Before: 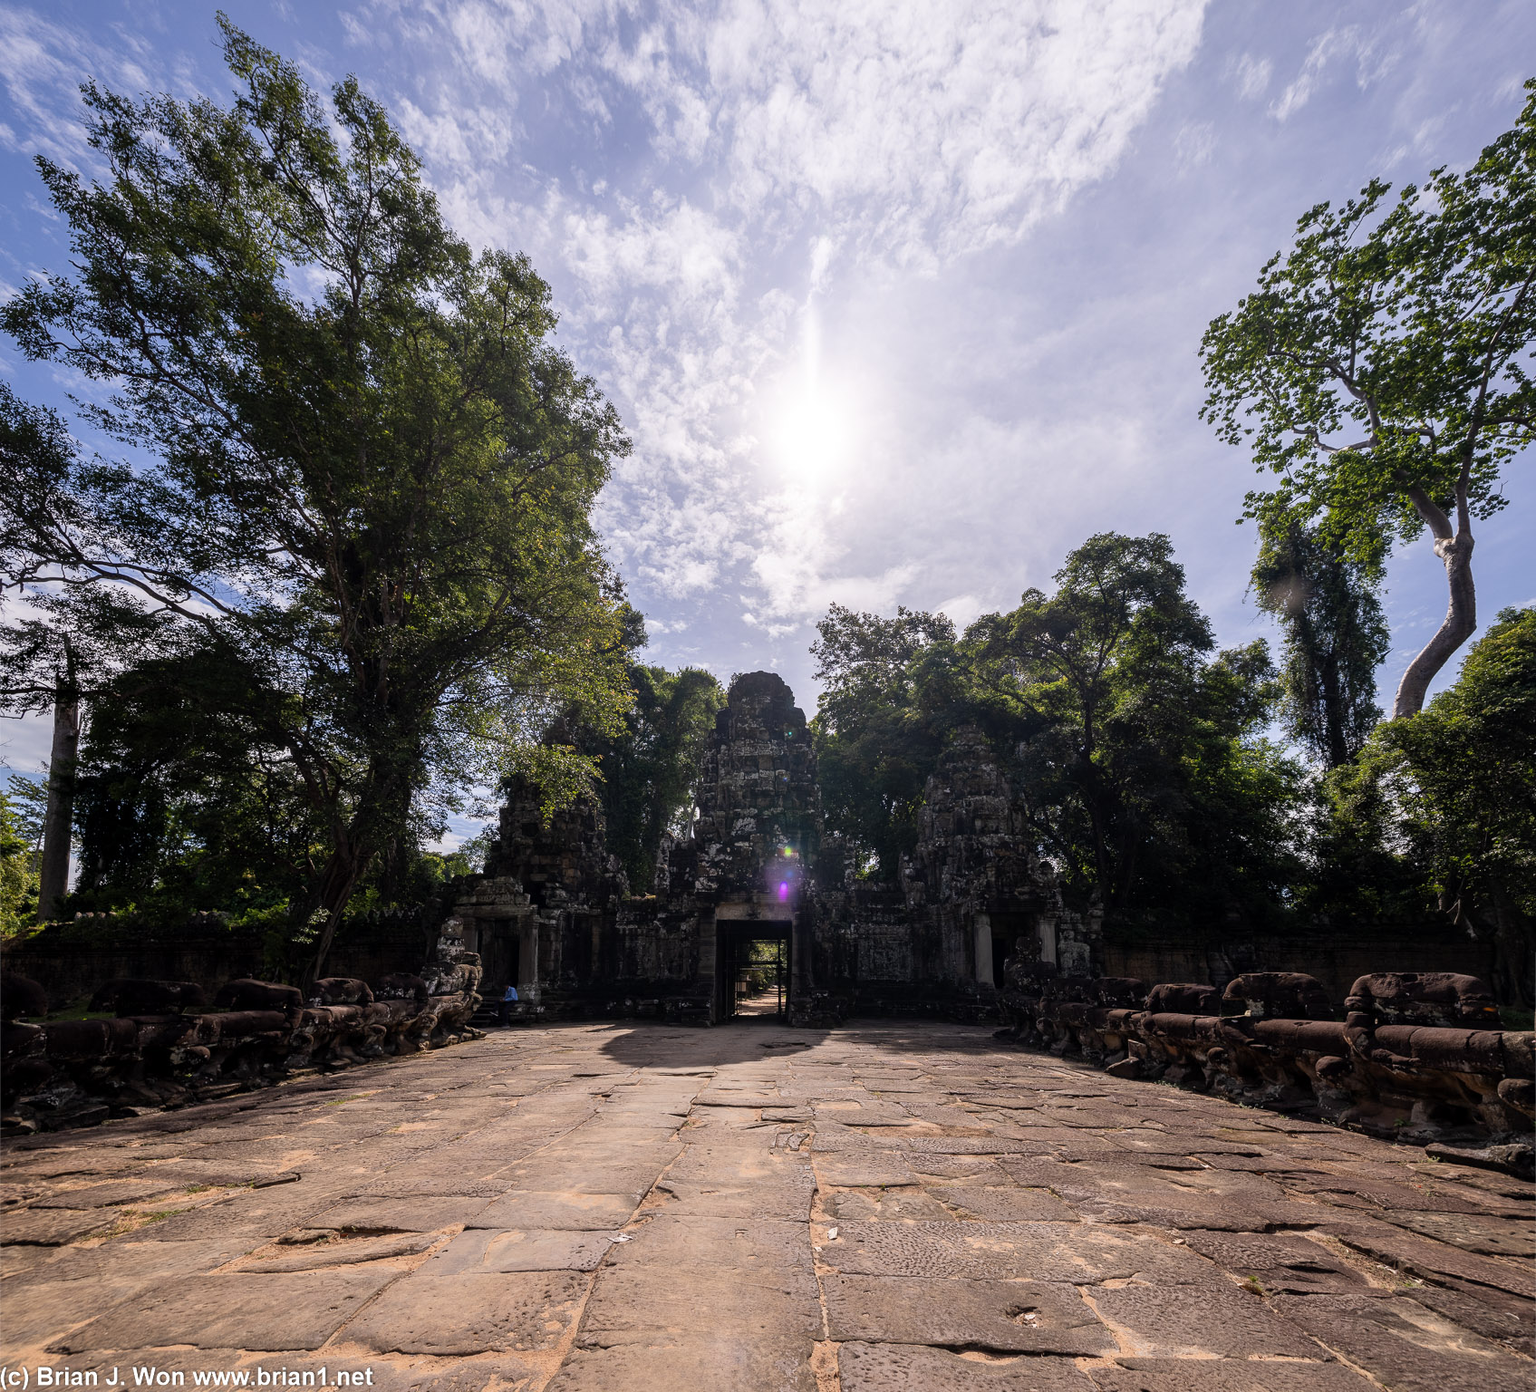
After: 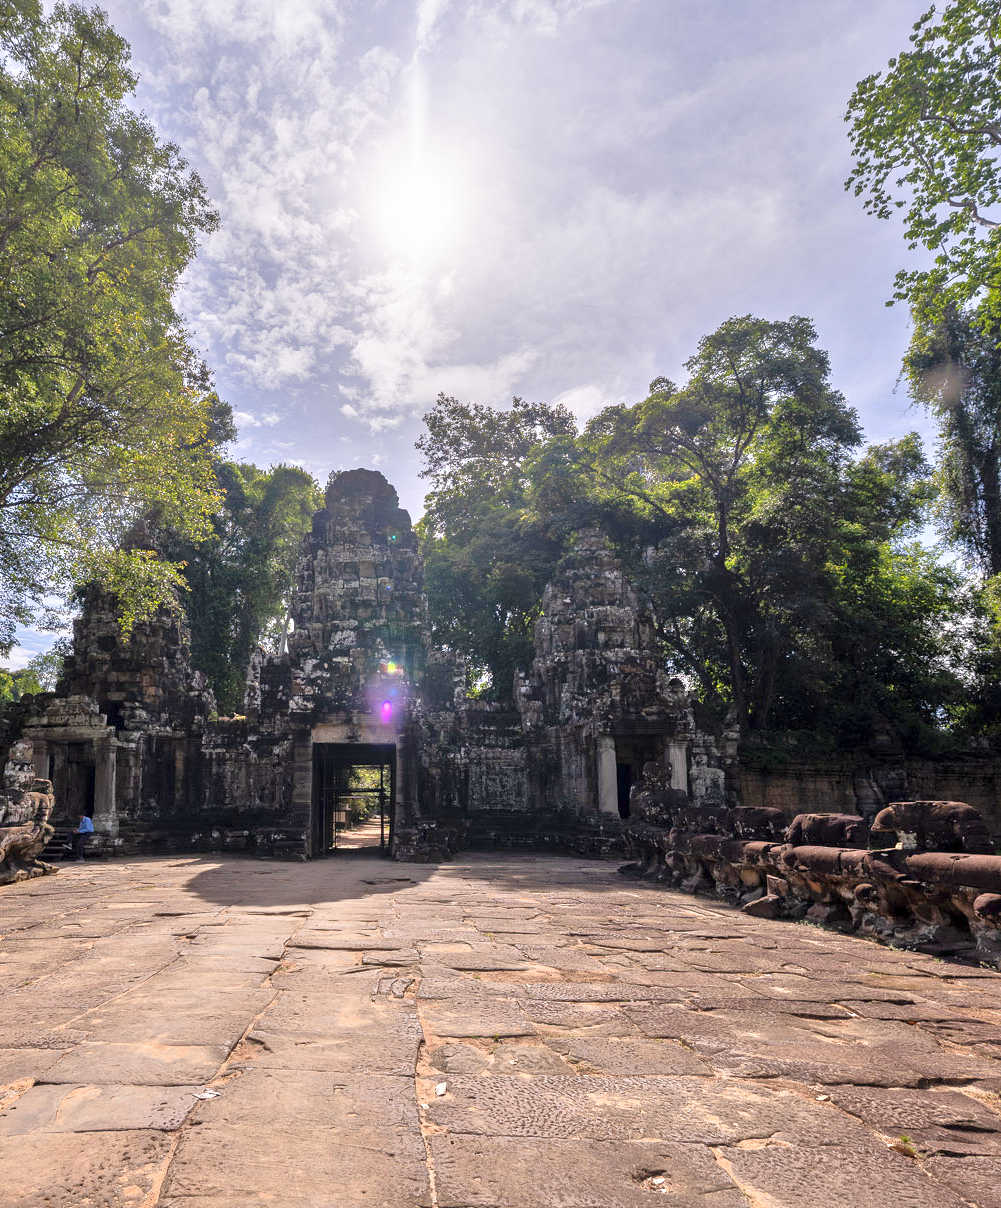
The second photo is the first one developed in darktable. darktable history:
crop and rotate: left 28.256%, top 17.734%, right 12.656%, bottom 3.573%
tone equalizer: -8 EV 2 EV, -7 EV 2 EV, -6 EV 2 EV, -5 EV 2 EV, -4 EV 2 EV, -3 EV 1.5 EV, -2 EV 1 EV, -1 EV 0.5 EV
